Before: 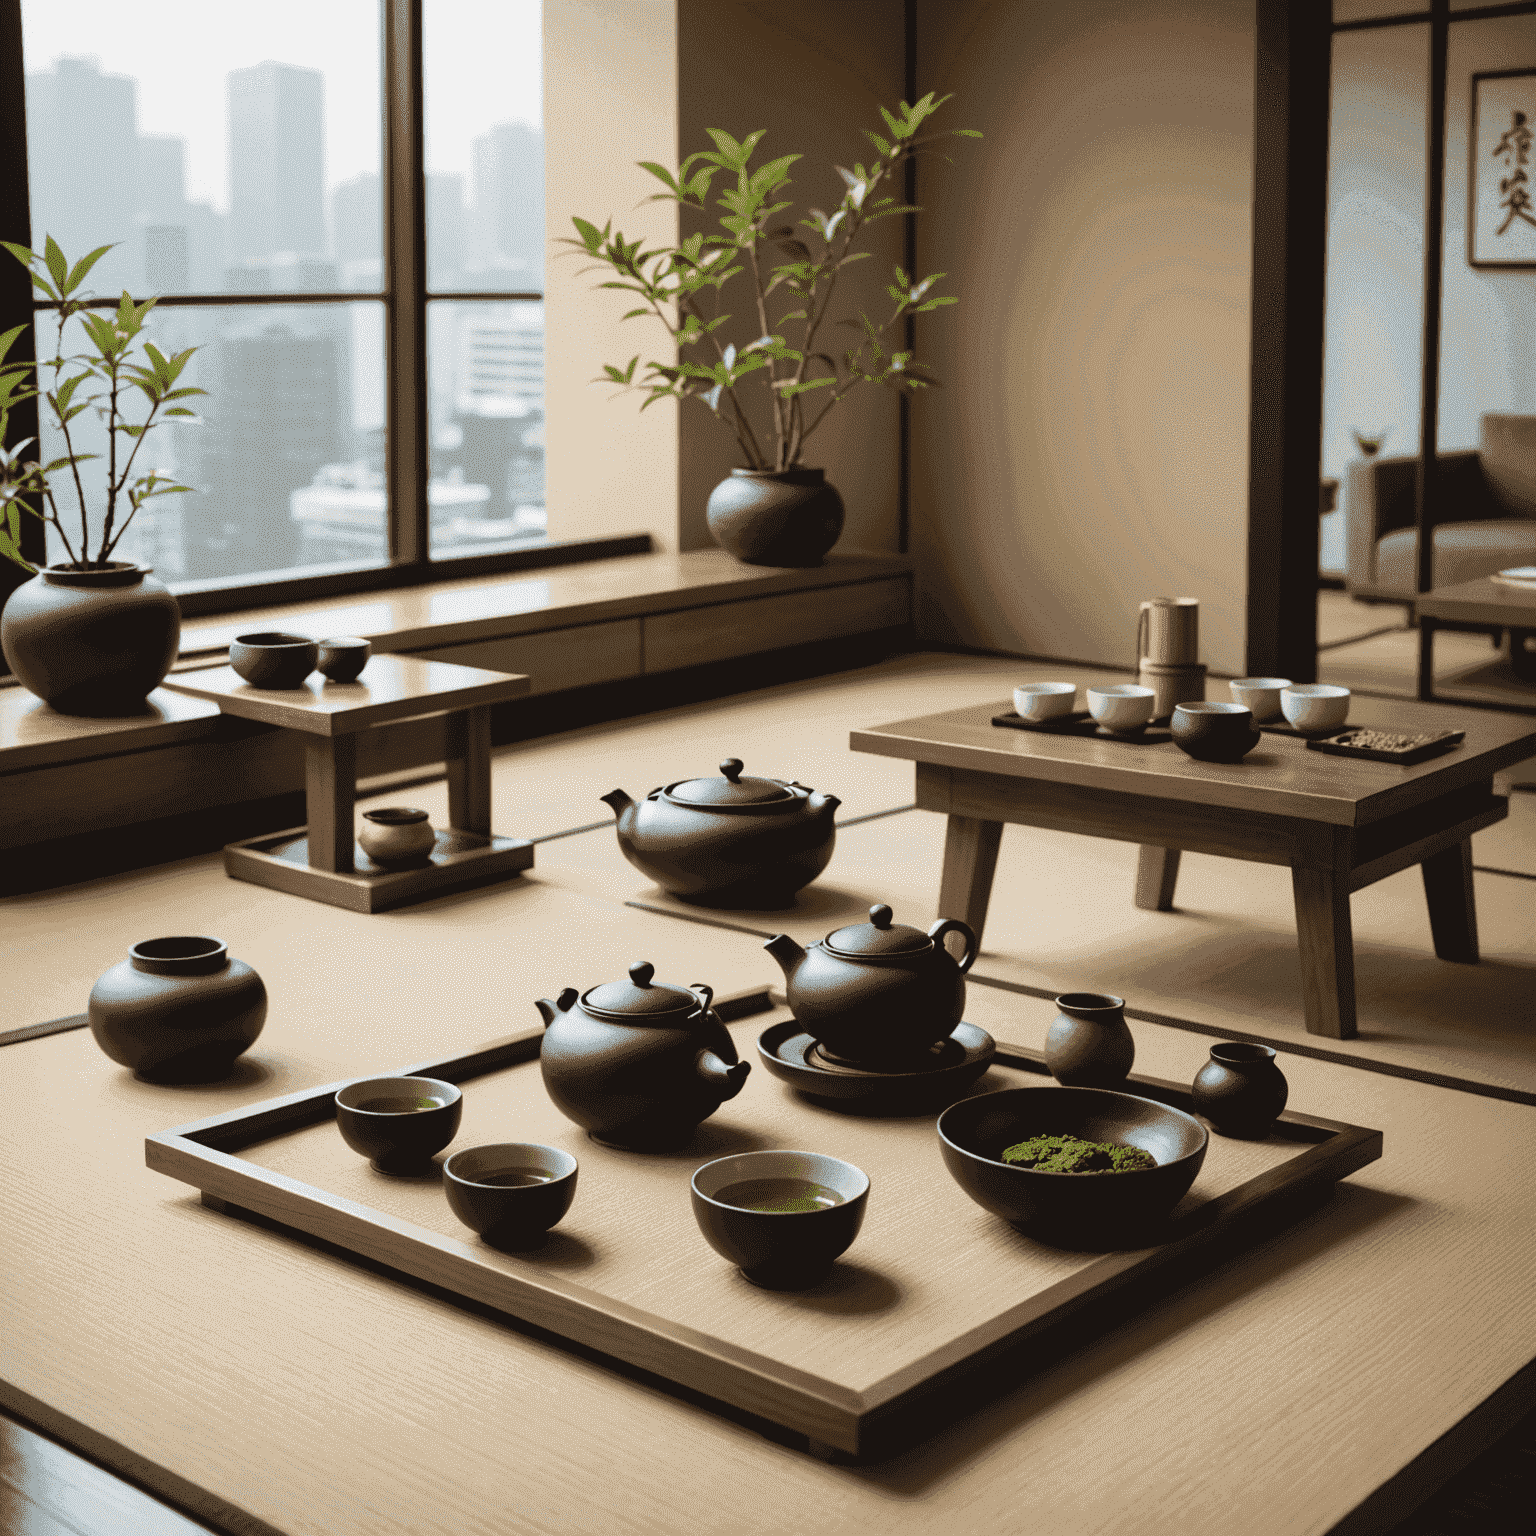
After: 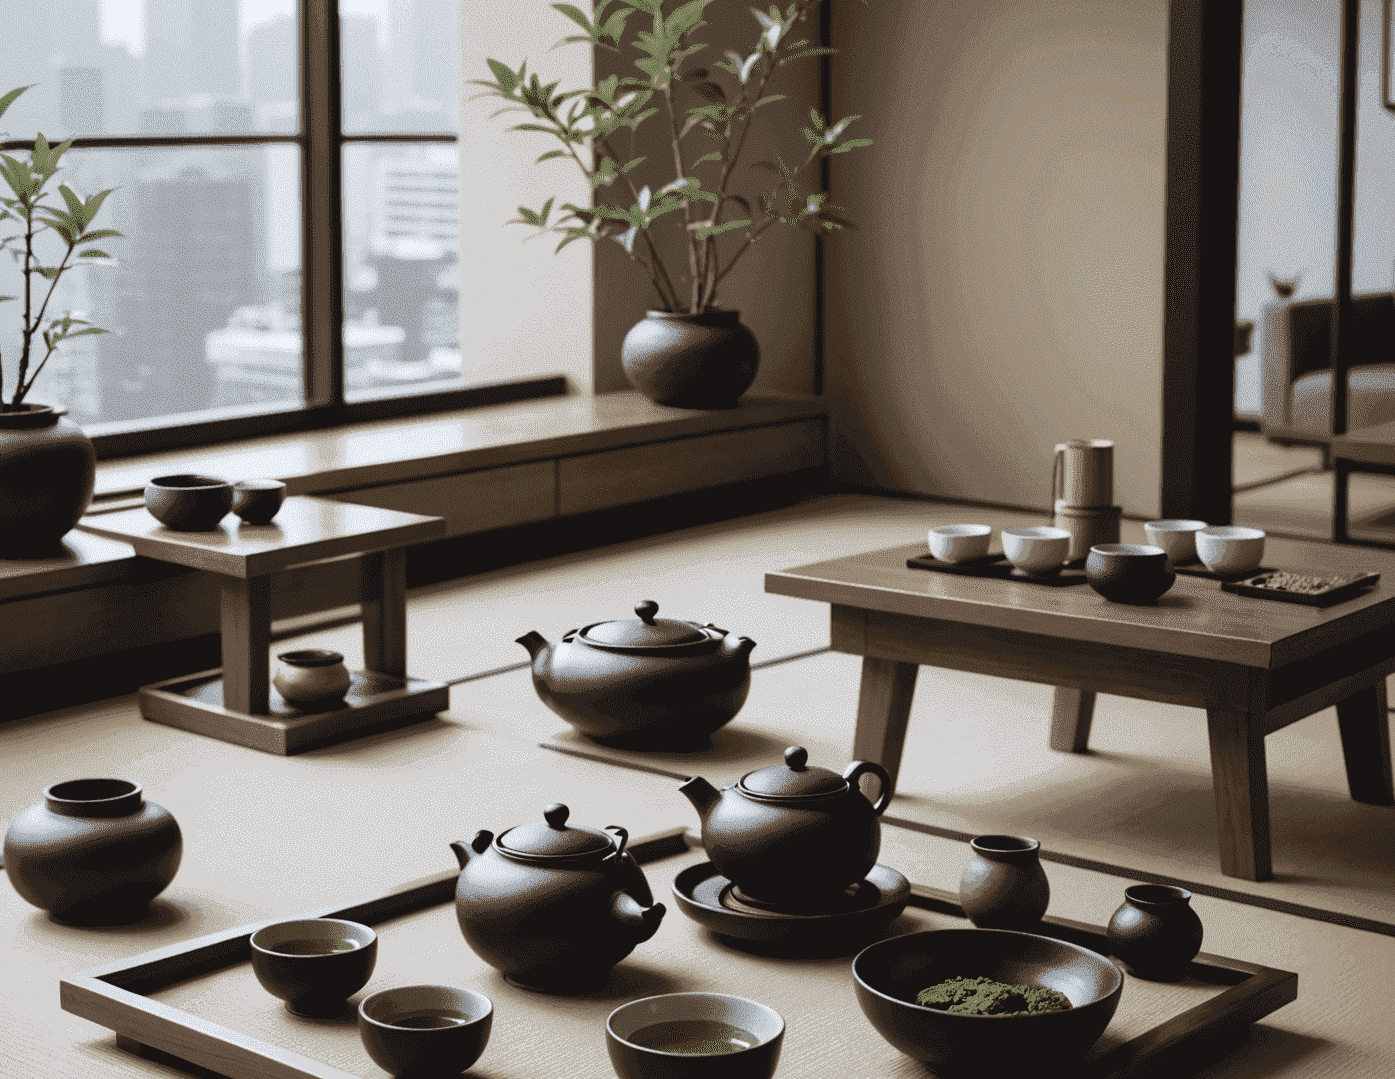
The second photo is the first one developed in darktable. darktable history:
crop: left 5.596%, top 10.314%, right 3.534%, bottom 19.395%
color zones: curves: ch0 [(0.004, 0.388) (0.125, 0.392) (0.25, 0.404) (0.375, 0.5) (0.5, 0.5) (0.625, 0.5) (0.75, 0.5) (0.875, 0.5)]; ch1 [(0, 0.5) (0.125, 0.5) (0.25, 0.5) (0.375, 0.124) (0.524, 0.124) (0.645, 0.128) (0.789, 0.132) (0.914, 0.096) (0.998, 0.068)]
color calibration: x 0.372, y 0.386, temperature 4283.97 K
